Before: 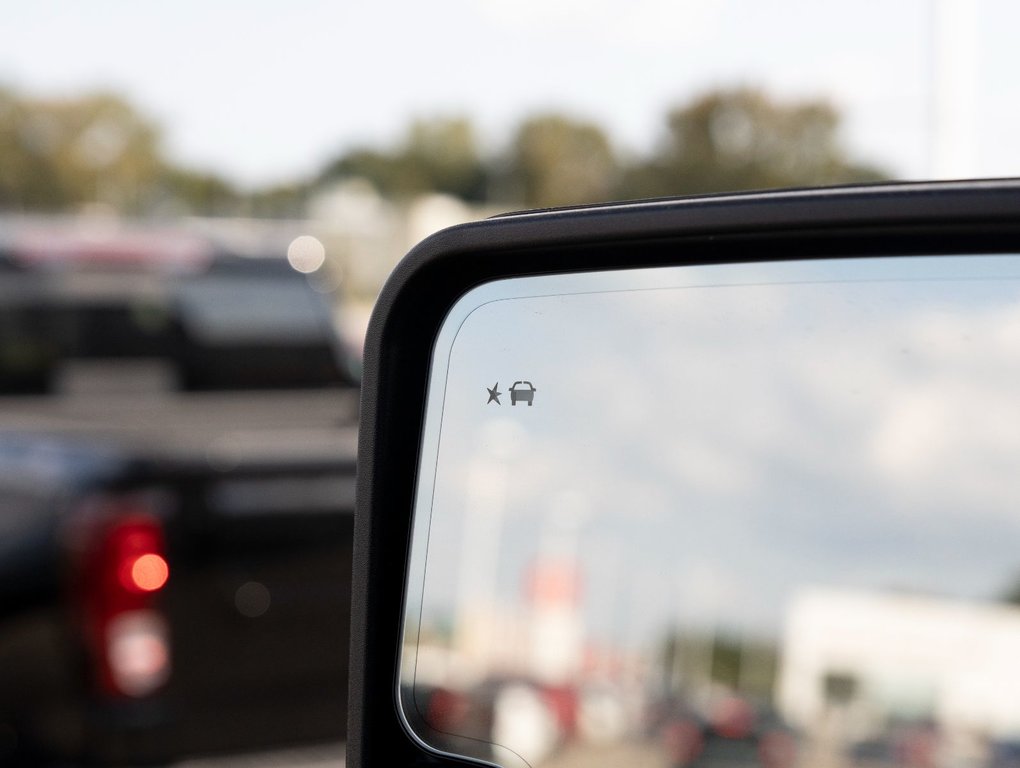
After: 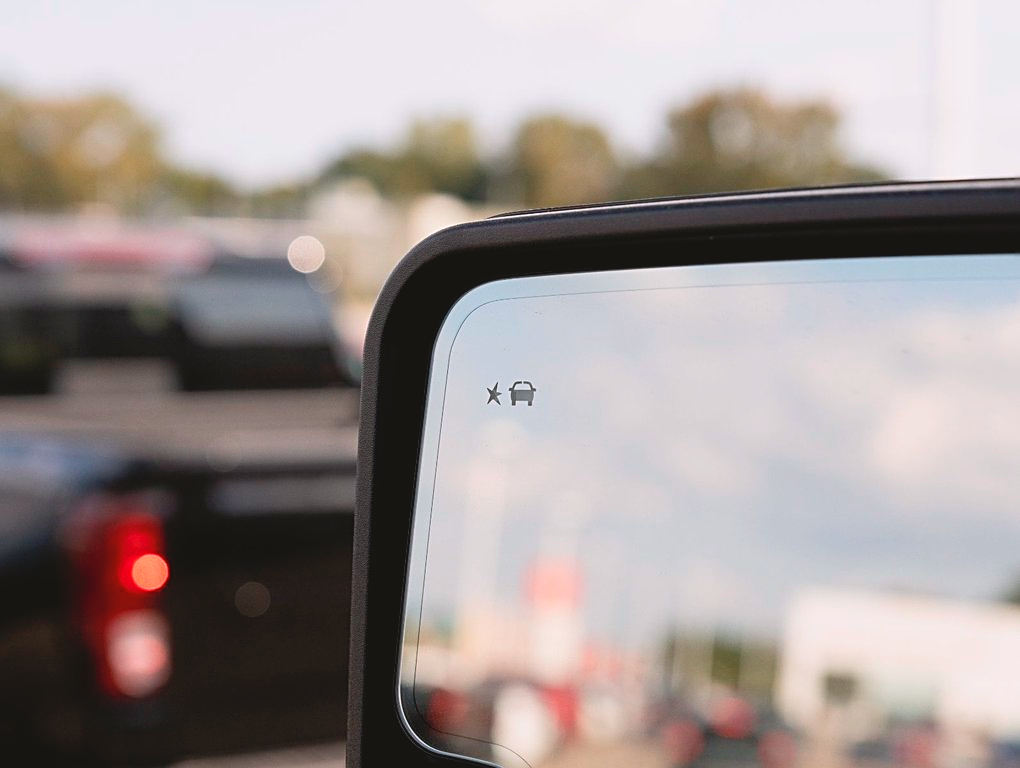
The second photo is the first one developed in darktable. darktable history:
color correction: highlights a* 3, highlights b* -1.33, shadows a* -0.063, shadows b* 2.48, saturation 0.979
sharpen: on, module defaults
contrast brightness saturation: contrast -0.102, brightness 0.053, saturation 0.077
